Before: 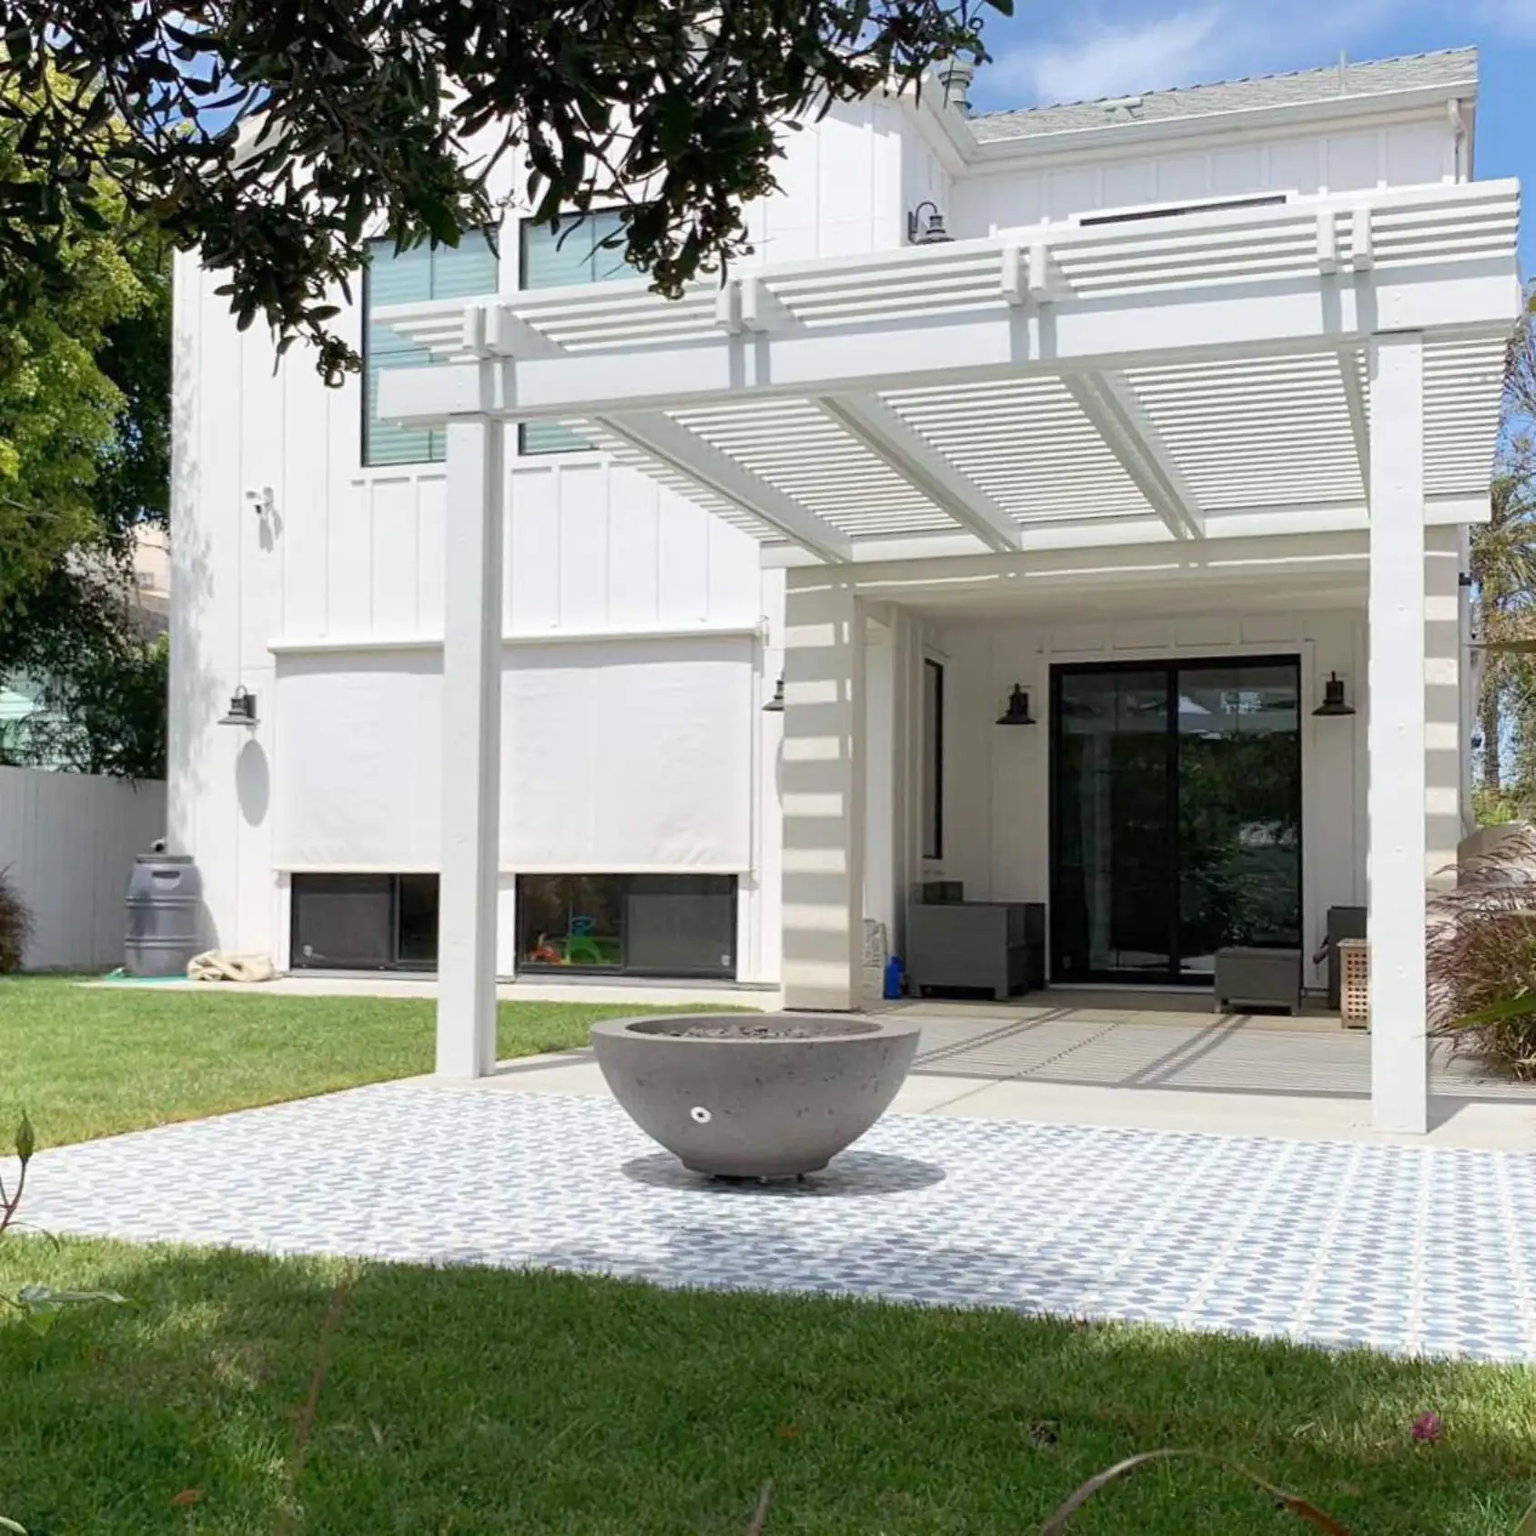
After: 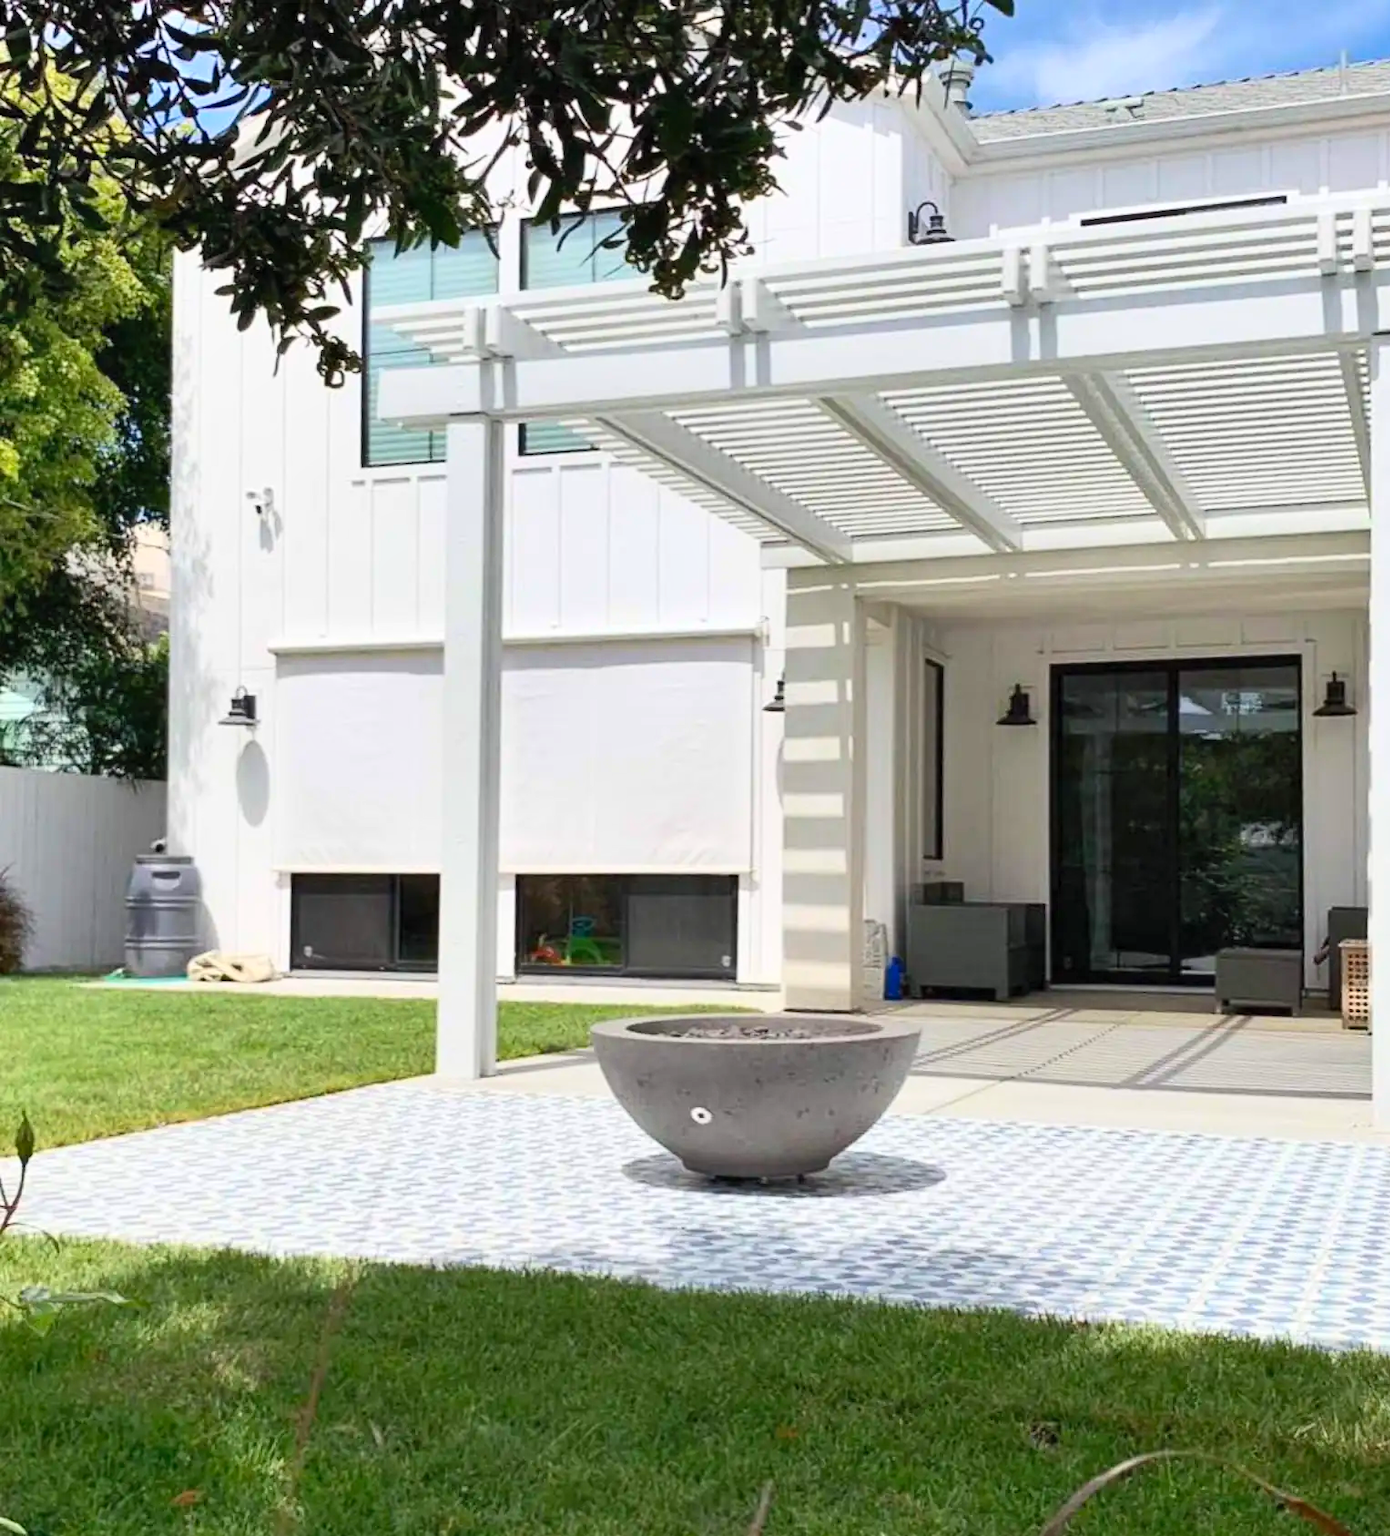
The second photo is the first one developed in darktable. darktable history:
shadows and highlights: soften with gaussian
crop: right 9.522%, bottom 0.017%
contrast brightness saturation: contrast 0.205, brightness 0.164, saturation 0.227
